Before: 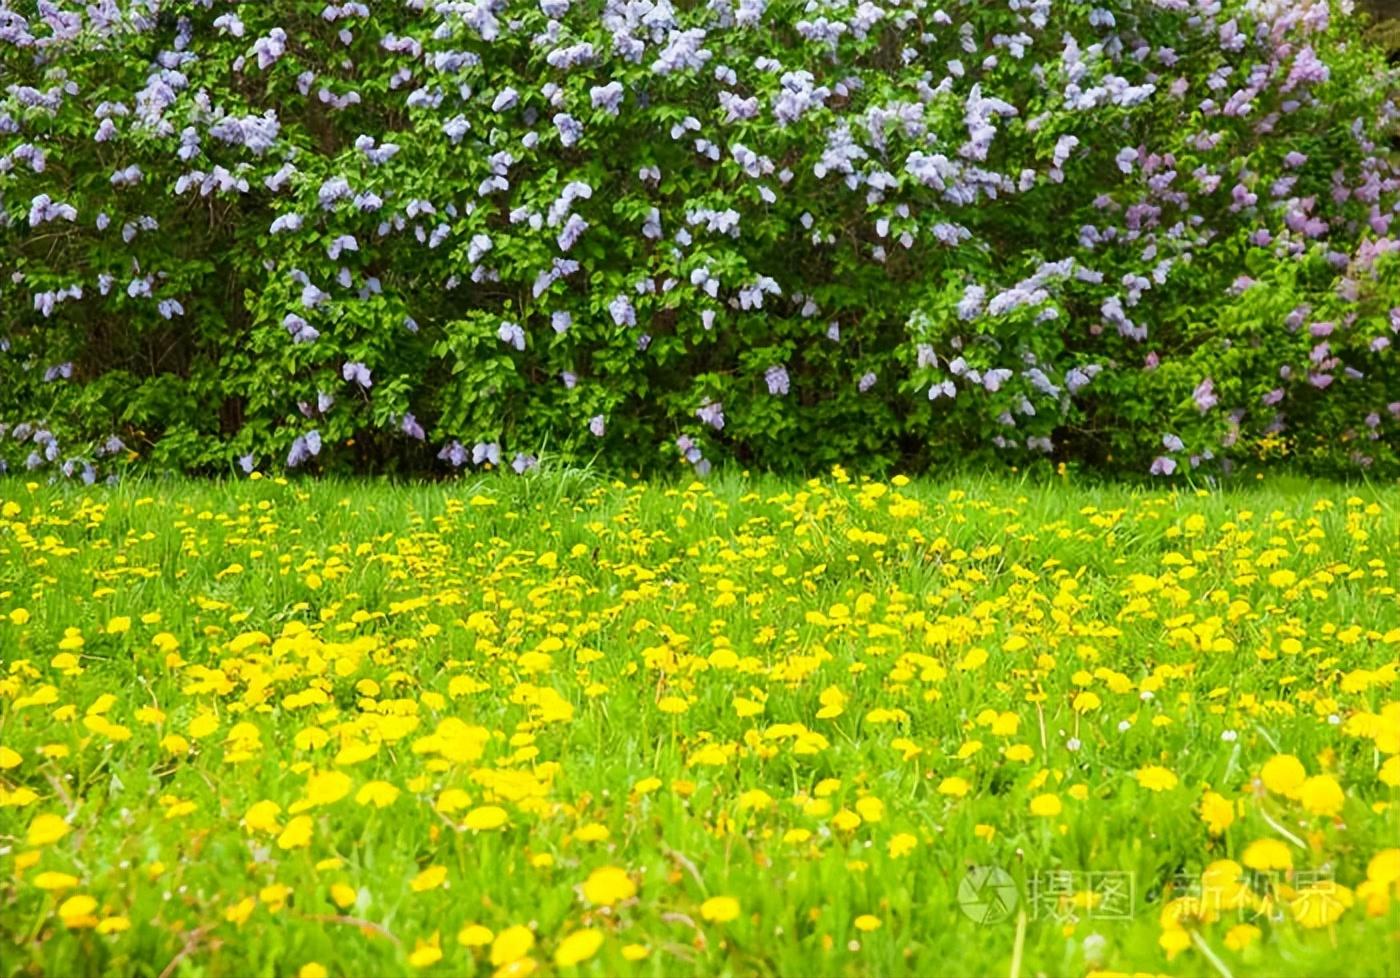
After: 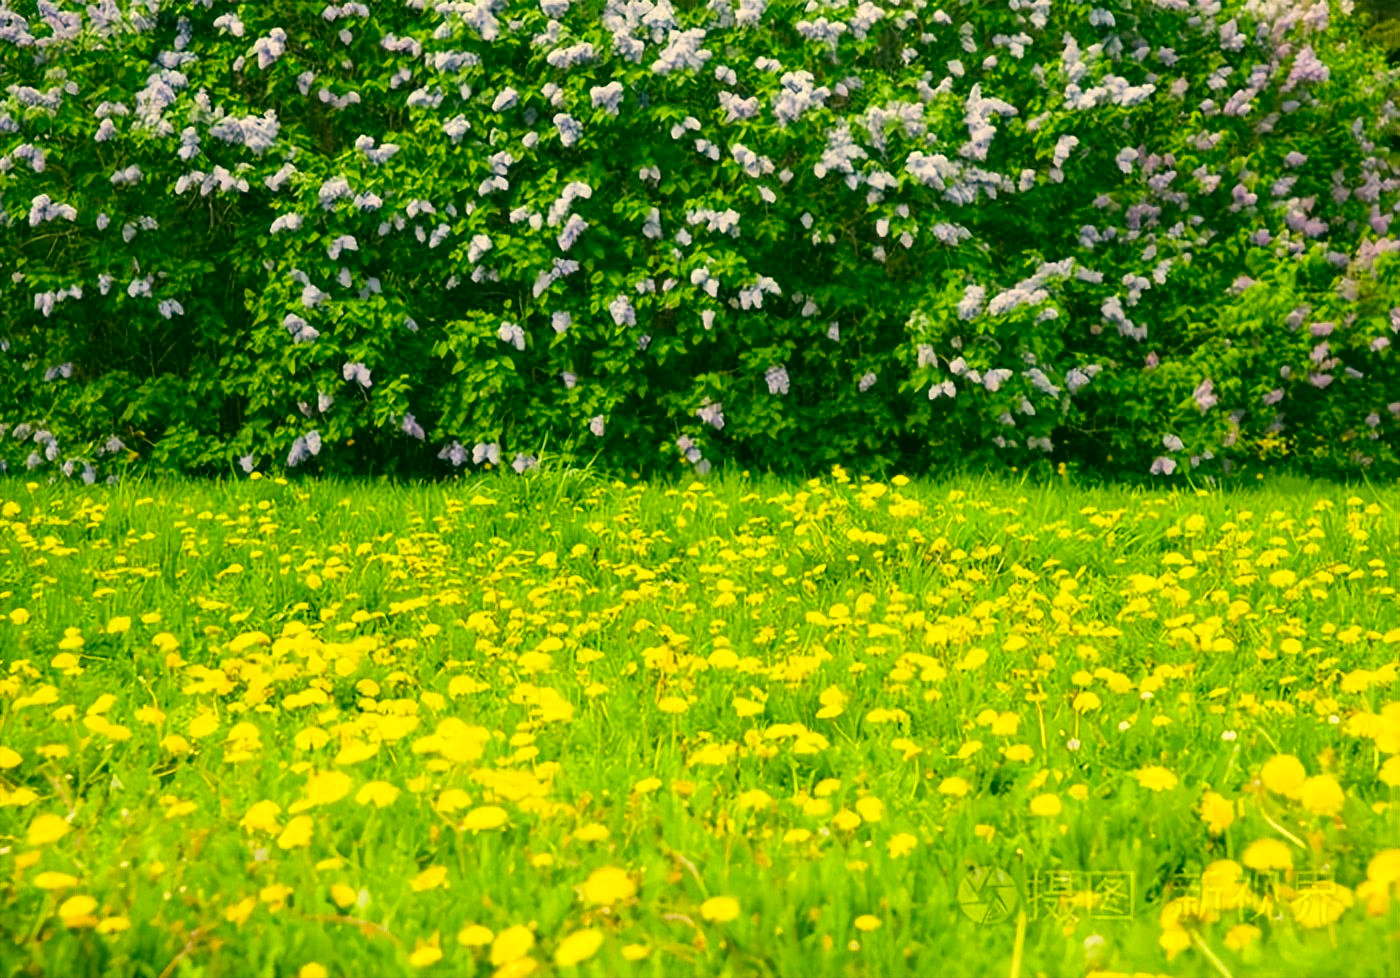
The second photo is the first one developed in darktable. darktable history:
white balance: red 0.98, blue 1.034
color correction: highlights a* 5.62, highlights b* 33.57, shadows a* -25.86, shadows b* 4.02
tone equalizer: on, module defaults
